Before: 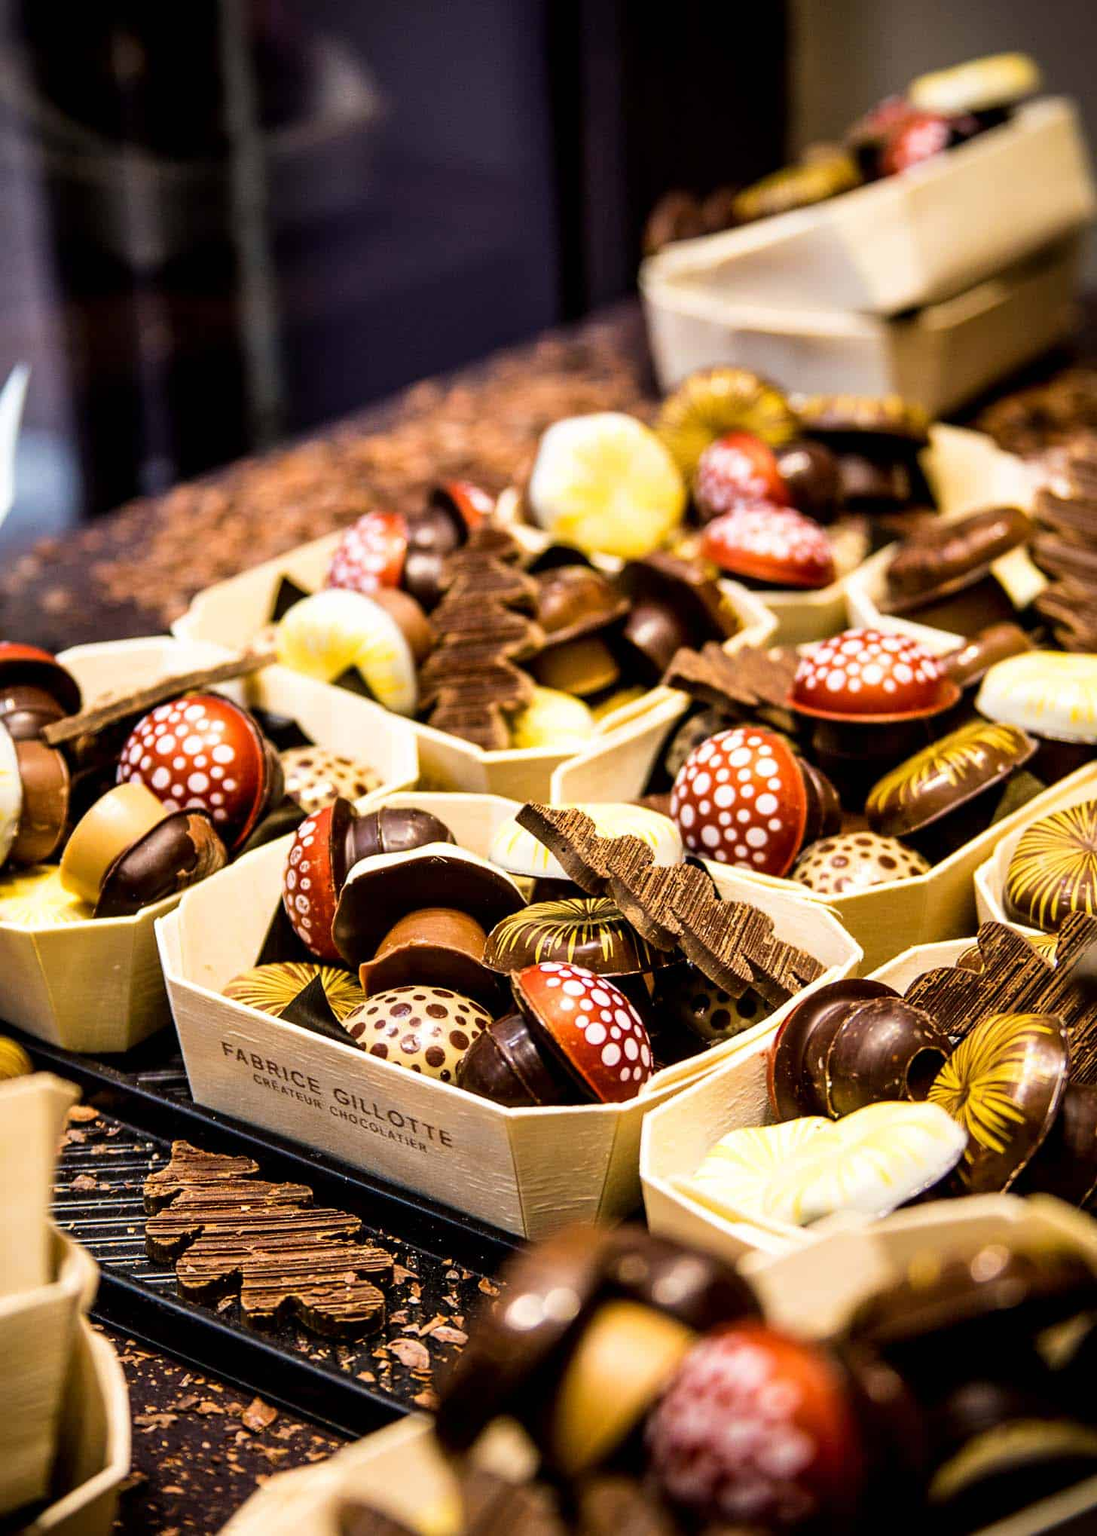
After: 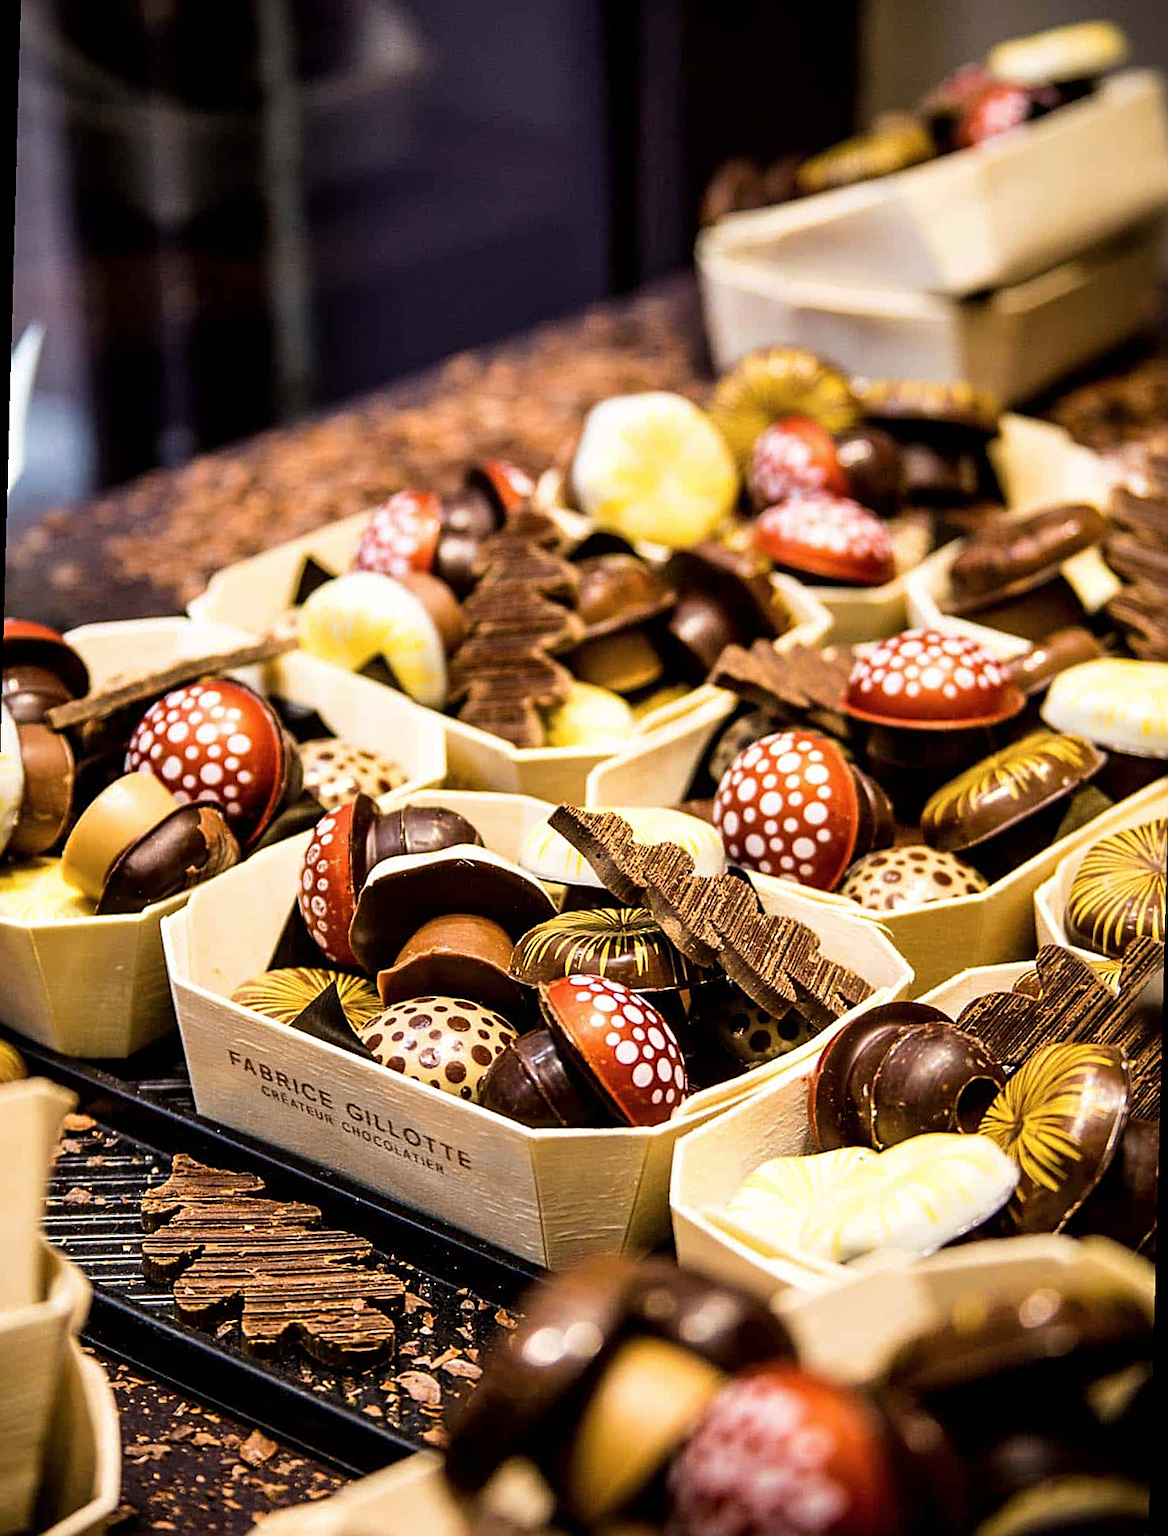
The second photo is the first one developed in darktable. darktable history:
rotate and perspective: rotation 1.57°, crop left 0.018, crop right 0.982, crop top 0.039, crop bottom 0.961
contrast brightness saturation: saturation -0.05
sharpen: on, module defaults
